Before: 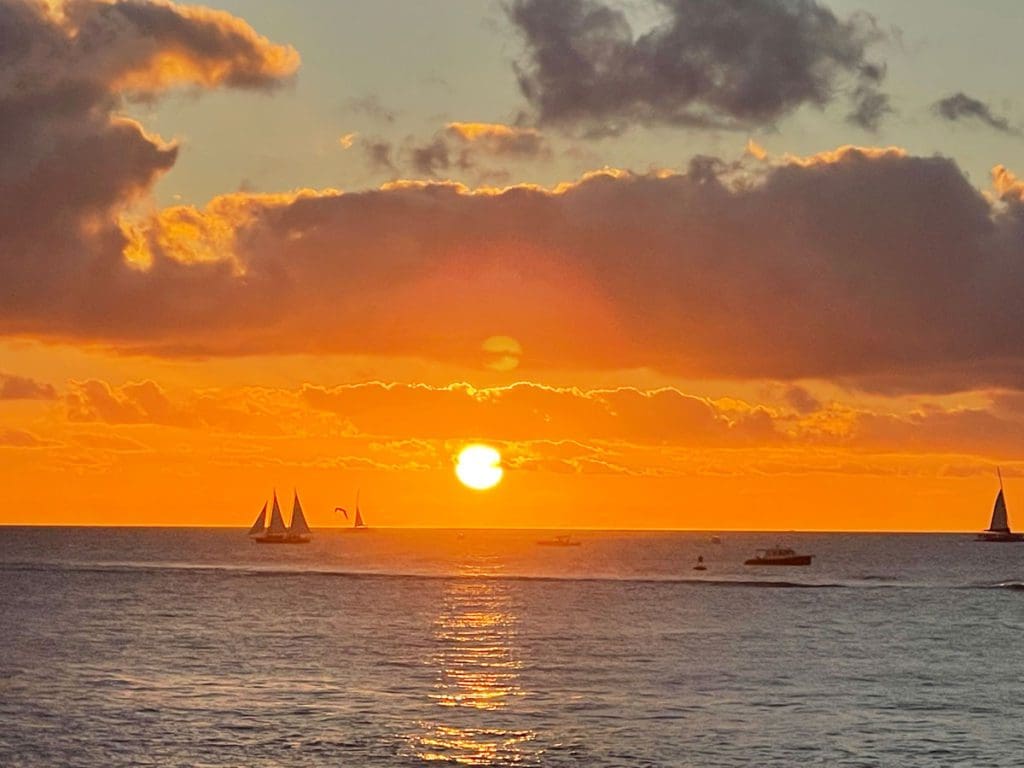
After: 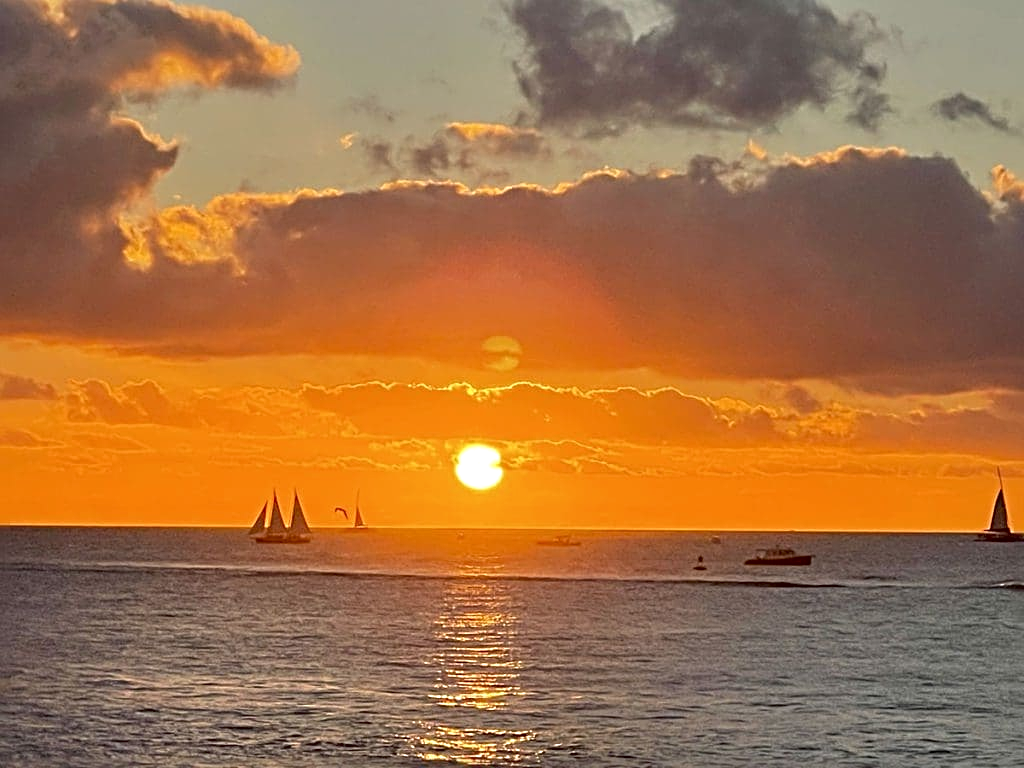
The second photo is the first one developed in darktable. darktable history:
exposure: black level correction 0.007, exposure 0.155 EV, compensate exposure bias true, compensate highlight preservation false
sharpen: radius 3.992
contrast brightness saturation: saturation -0.102
tone curve: curves: ch0 [(0, 0) (0.077, 0.082) (0.765, 0.73) (1, 1)], color space Lab, independent channels, preserve colors none
